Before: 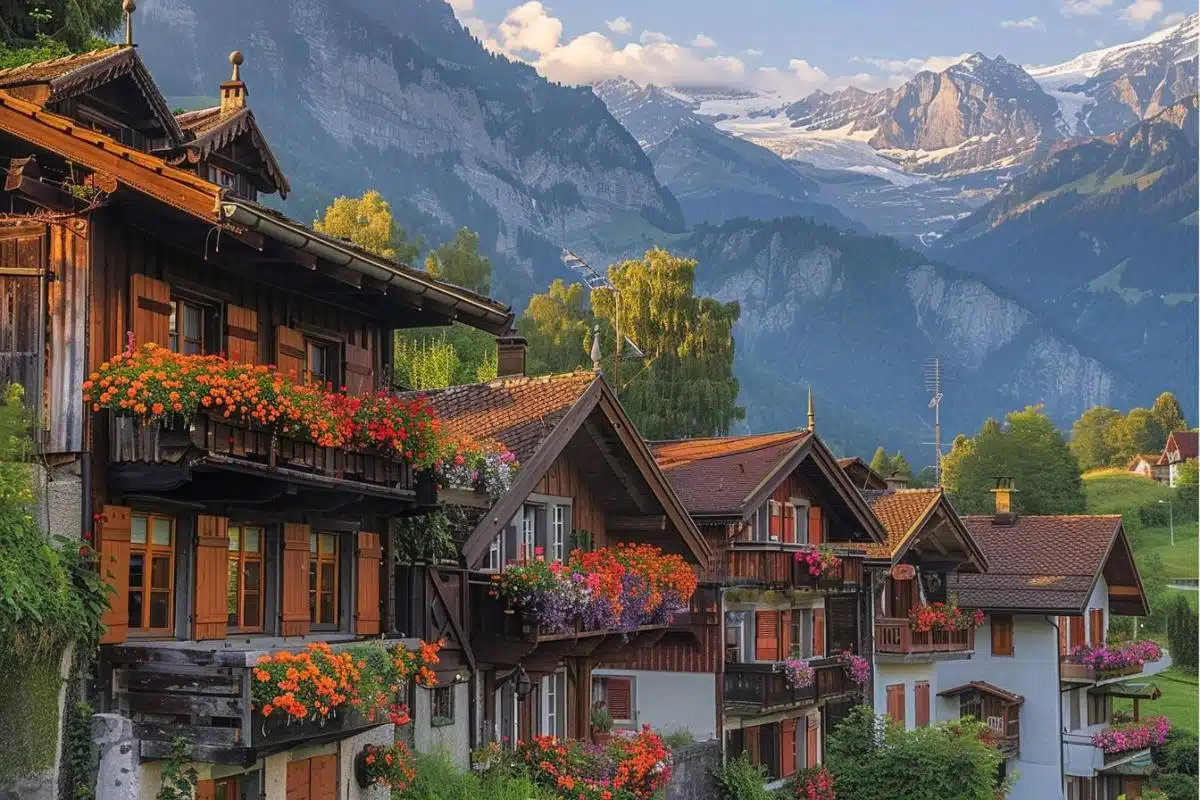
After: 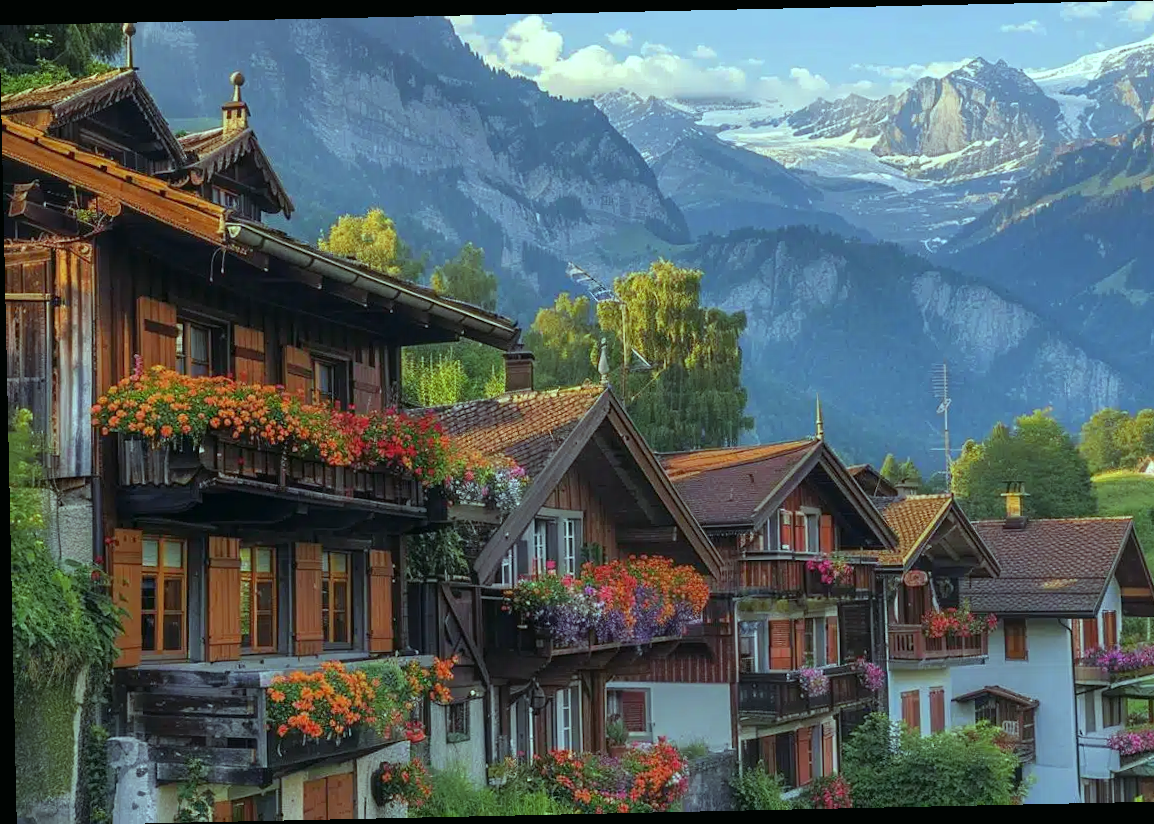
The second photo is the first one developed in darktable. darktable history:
color balance: mode lift, gamma, gain (sRGB), lift [0.997, 0.979, 1.021, 1.011], gamma [1, 1.084, 0.916, 0.998], gain [1, 0.87, 1.13, 1.101], contrast 4.55%, contrast fulcrum 38.24%, output saturation 104.09%
crop and rotate: right 5.167%
rotate and perspective: rotation -1.24°, automatic cropping off
